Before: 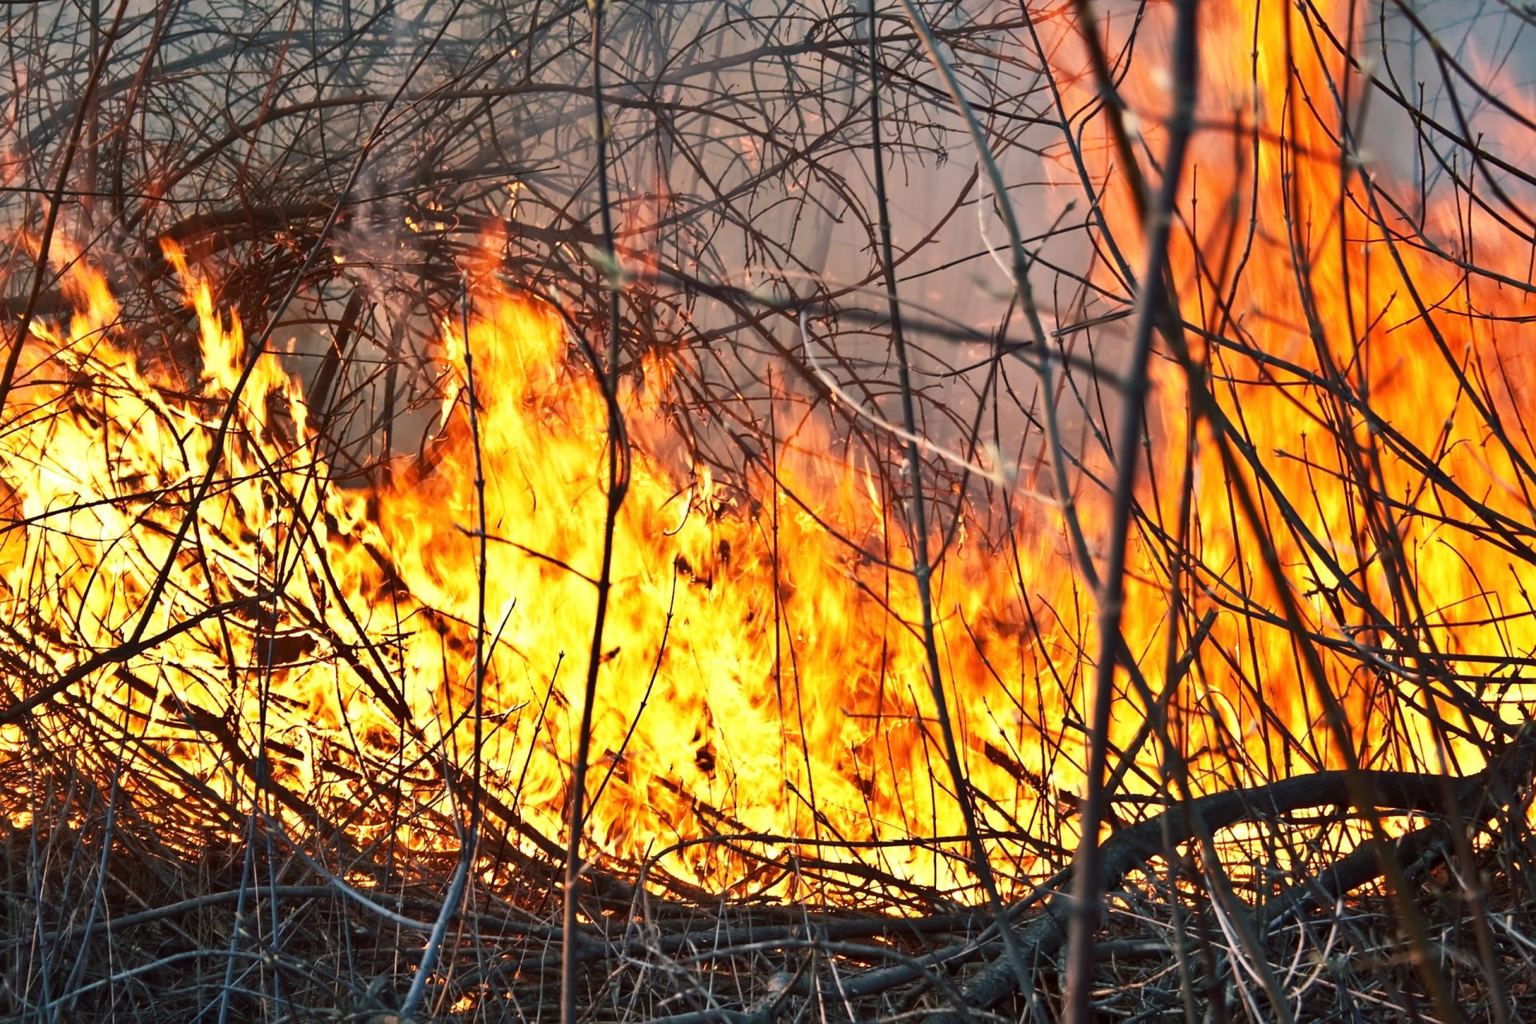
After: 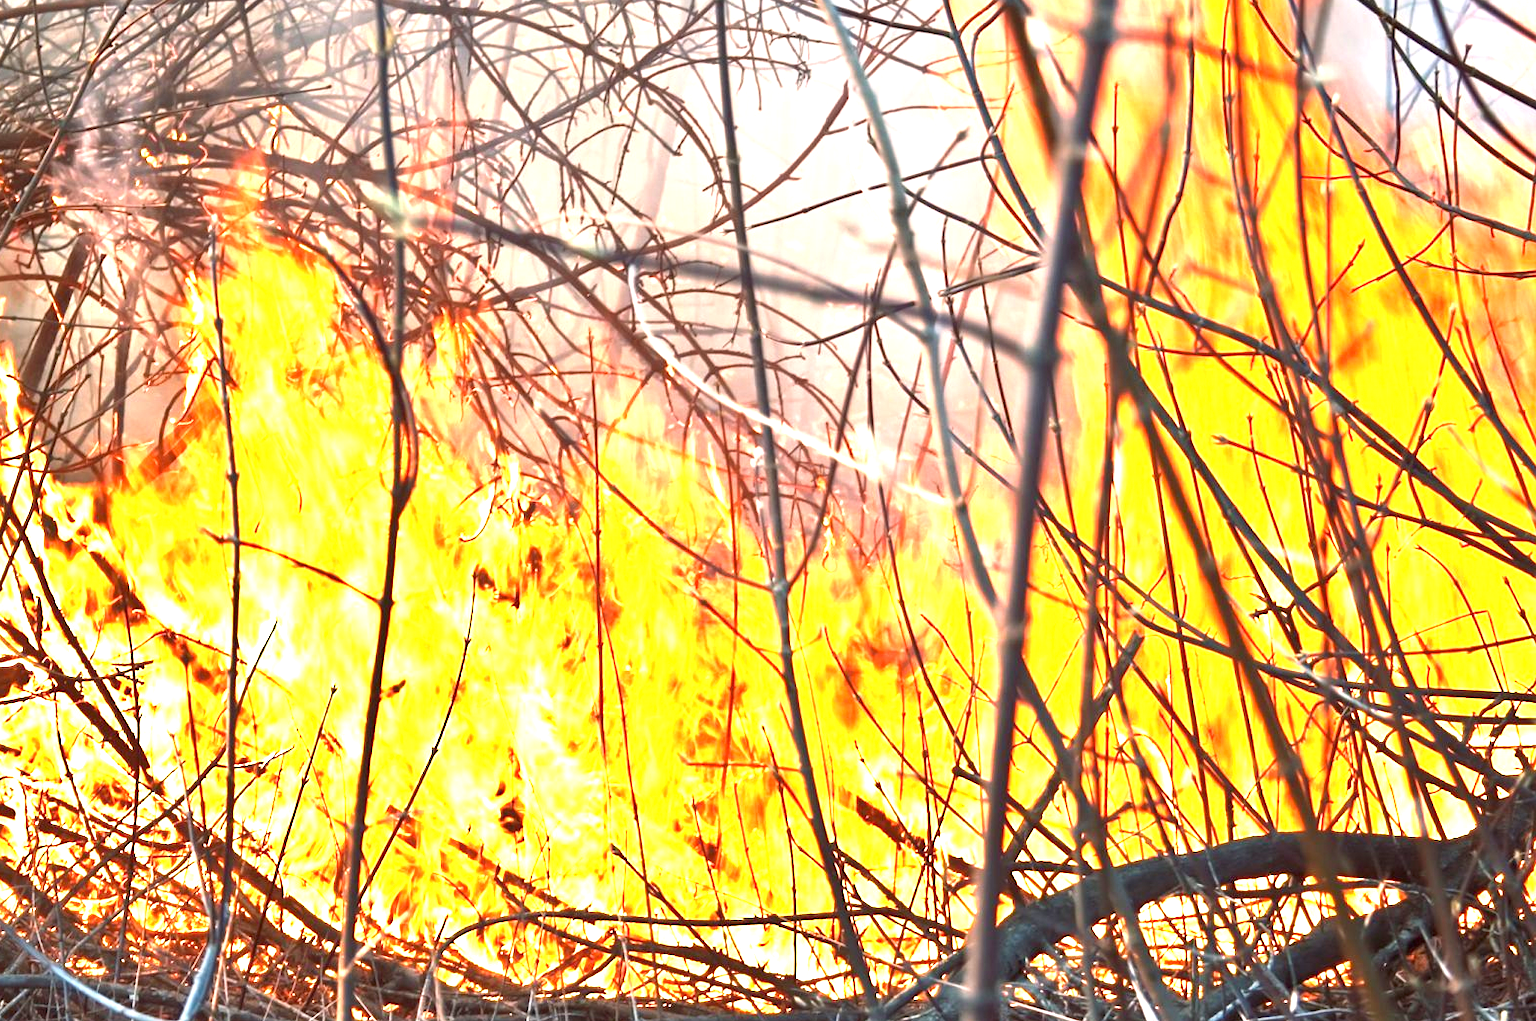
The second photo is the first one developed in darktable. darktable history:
crop: left 18.986%, top 9.506%, right 0%, bottom 9.656%
exposure: black level correction 0, exposure 1.959 EV, compensate highlight preservation false
